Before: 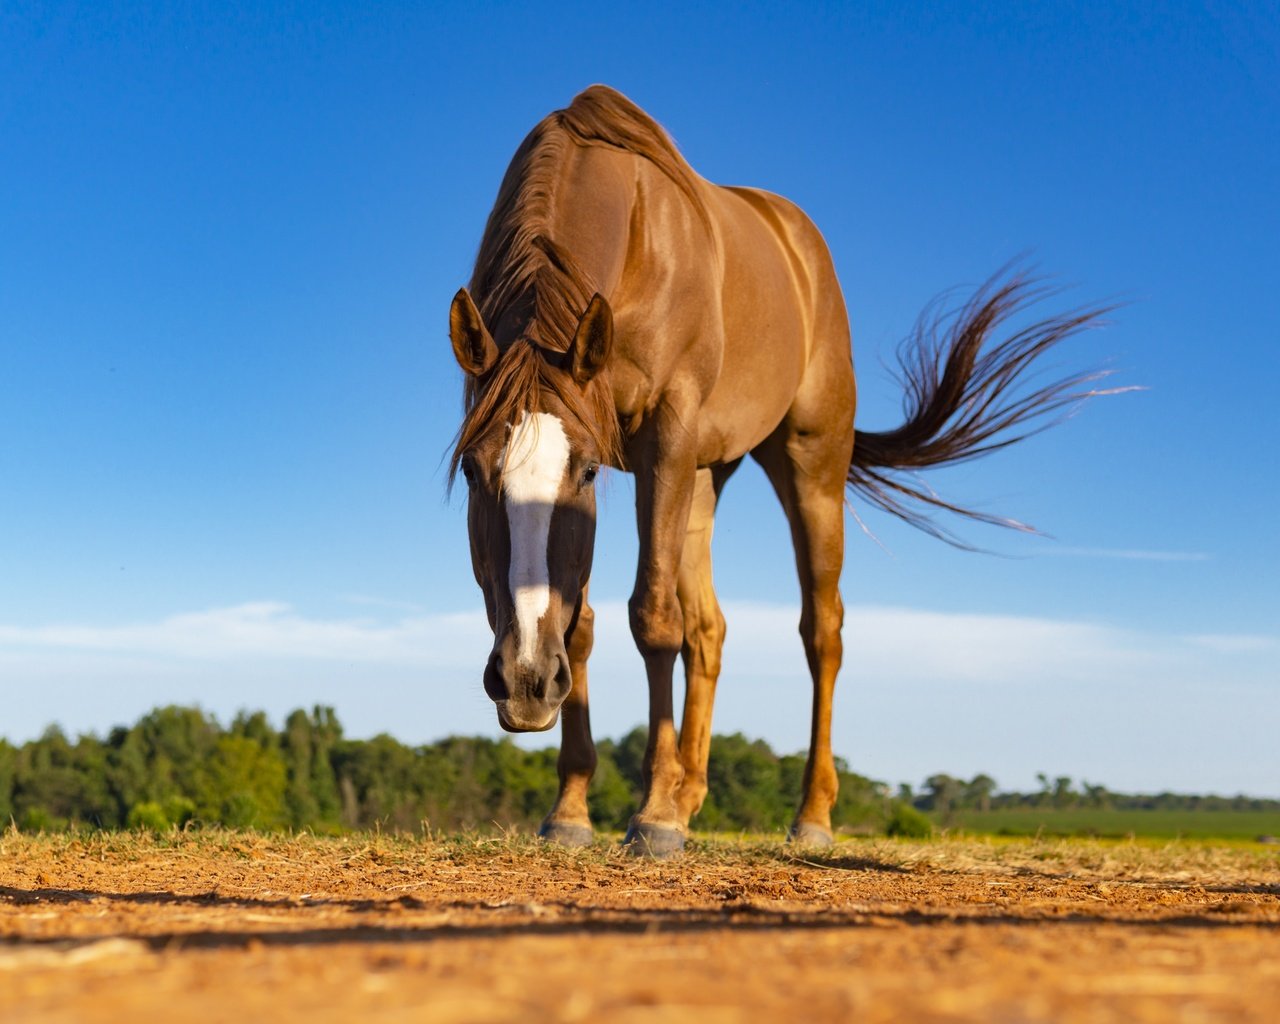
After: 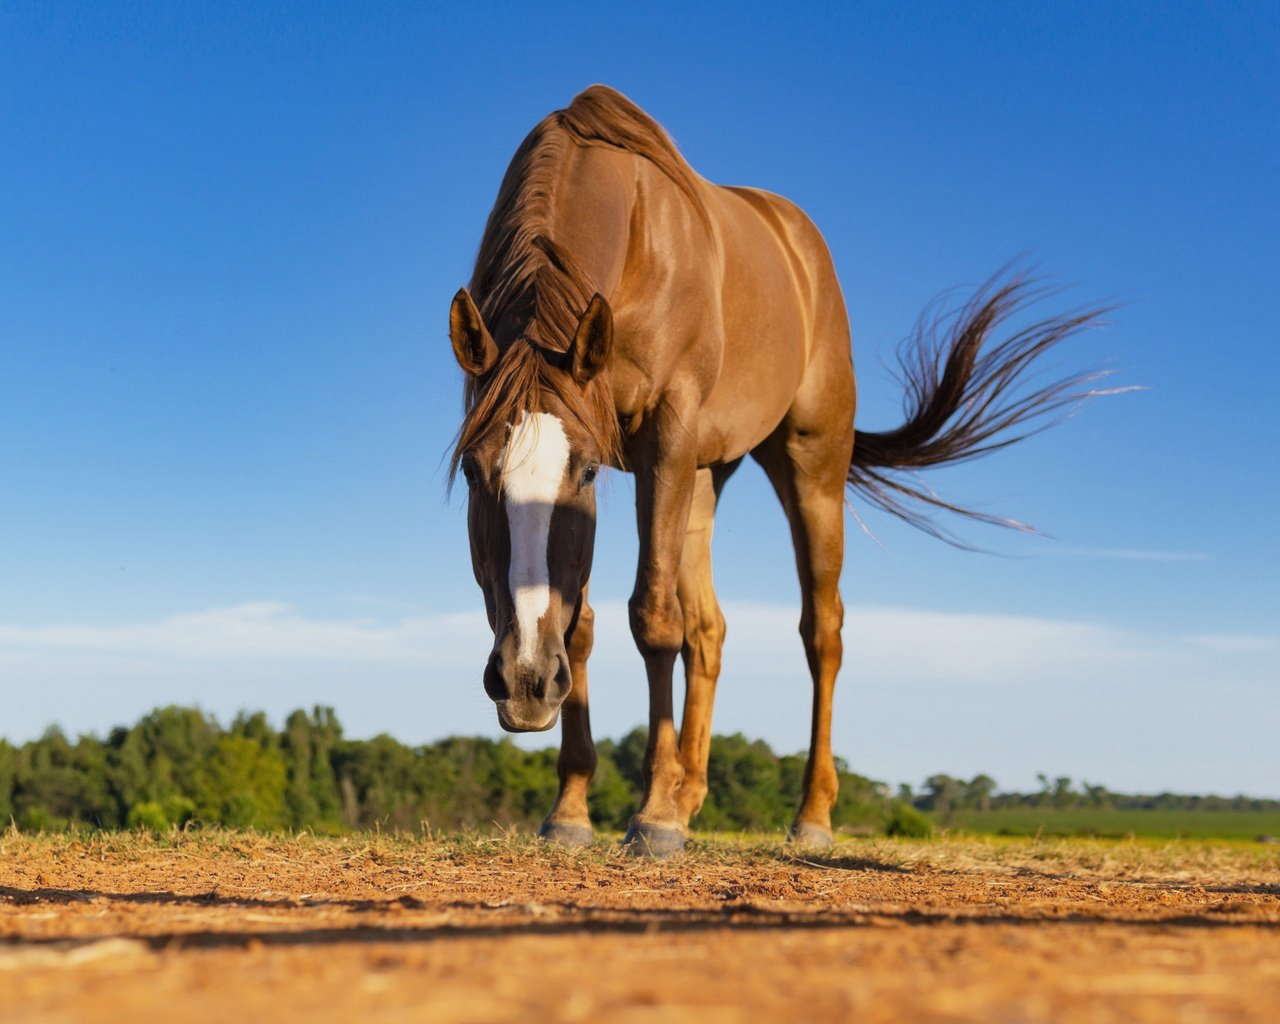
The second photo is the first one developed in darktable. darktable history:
haze removal: strength -0.096, compatibility mode true, adaptive false
filmic rgb: black relative exposure -11.36 EV, white relative exposure 3.24 EV, hardness 6.71
